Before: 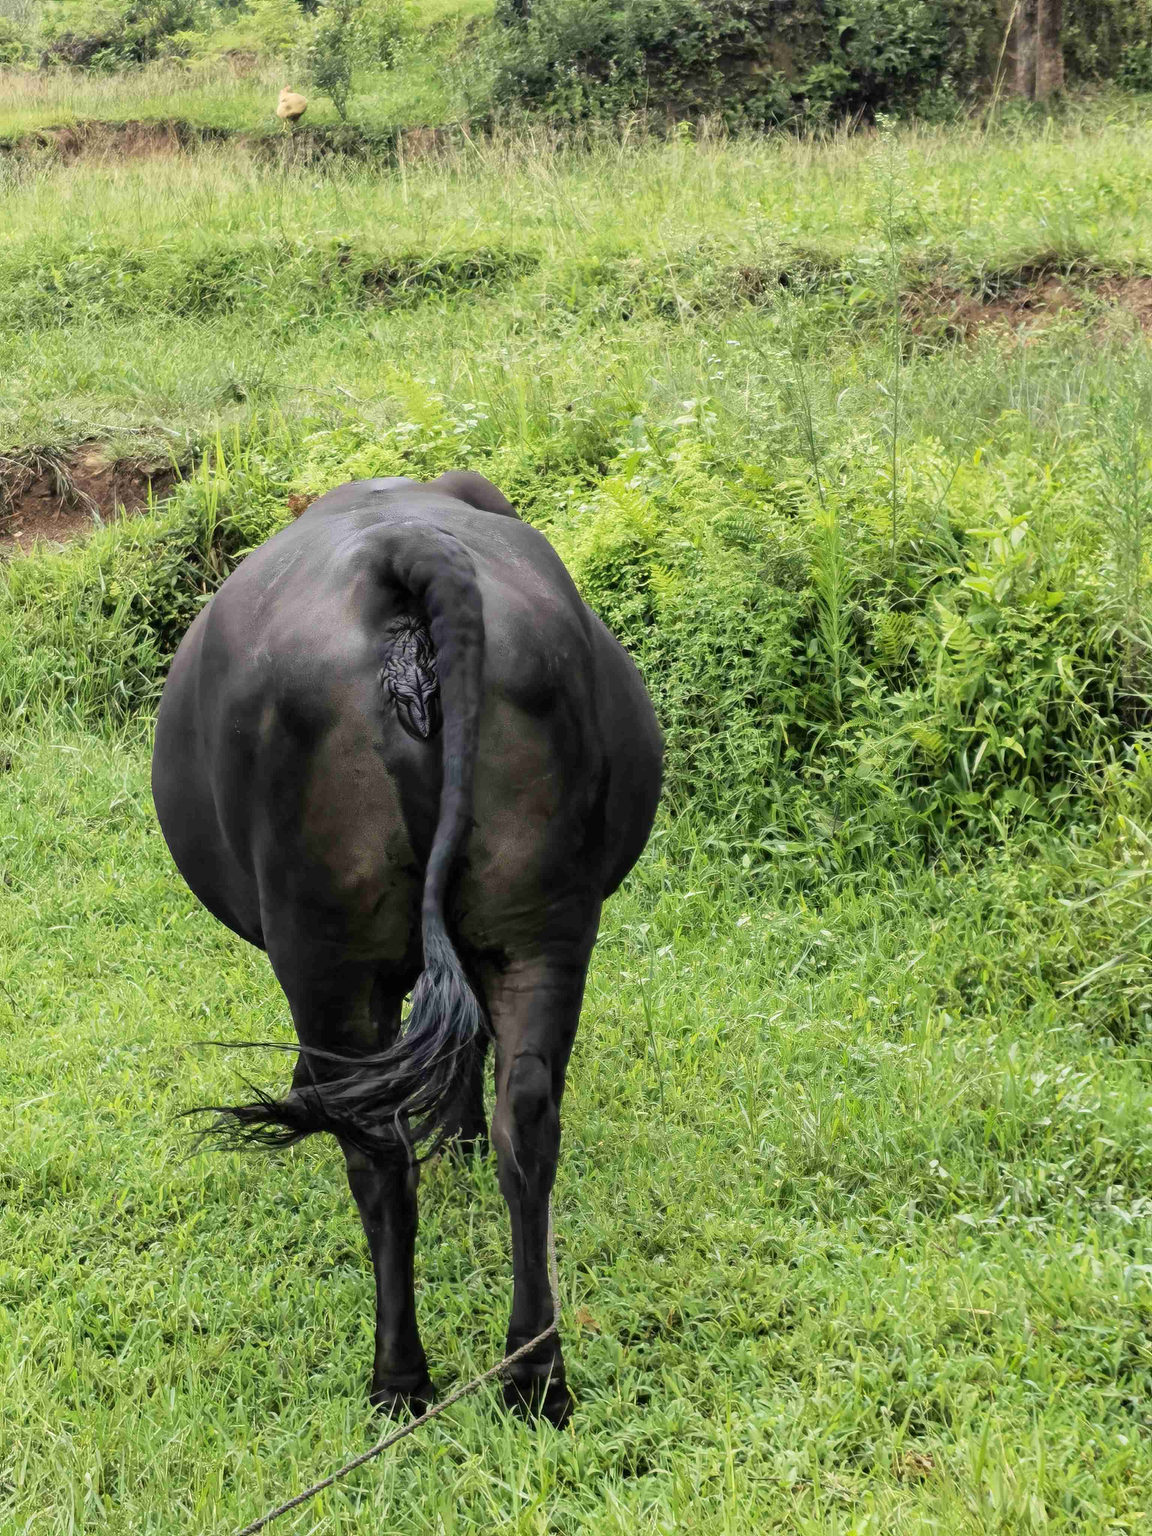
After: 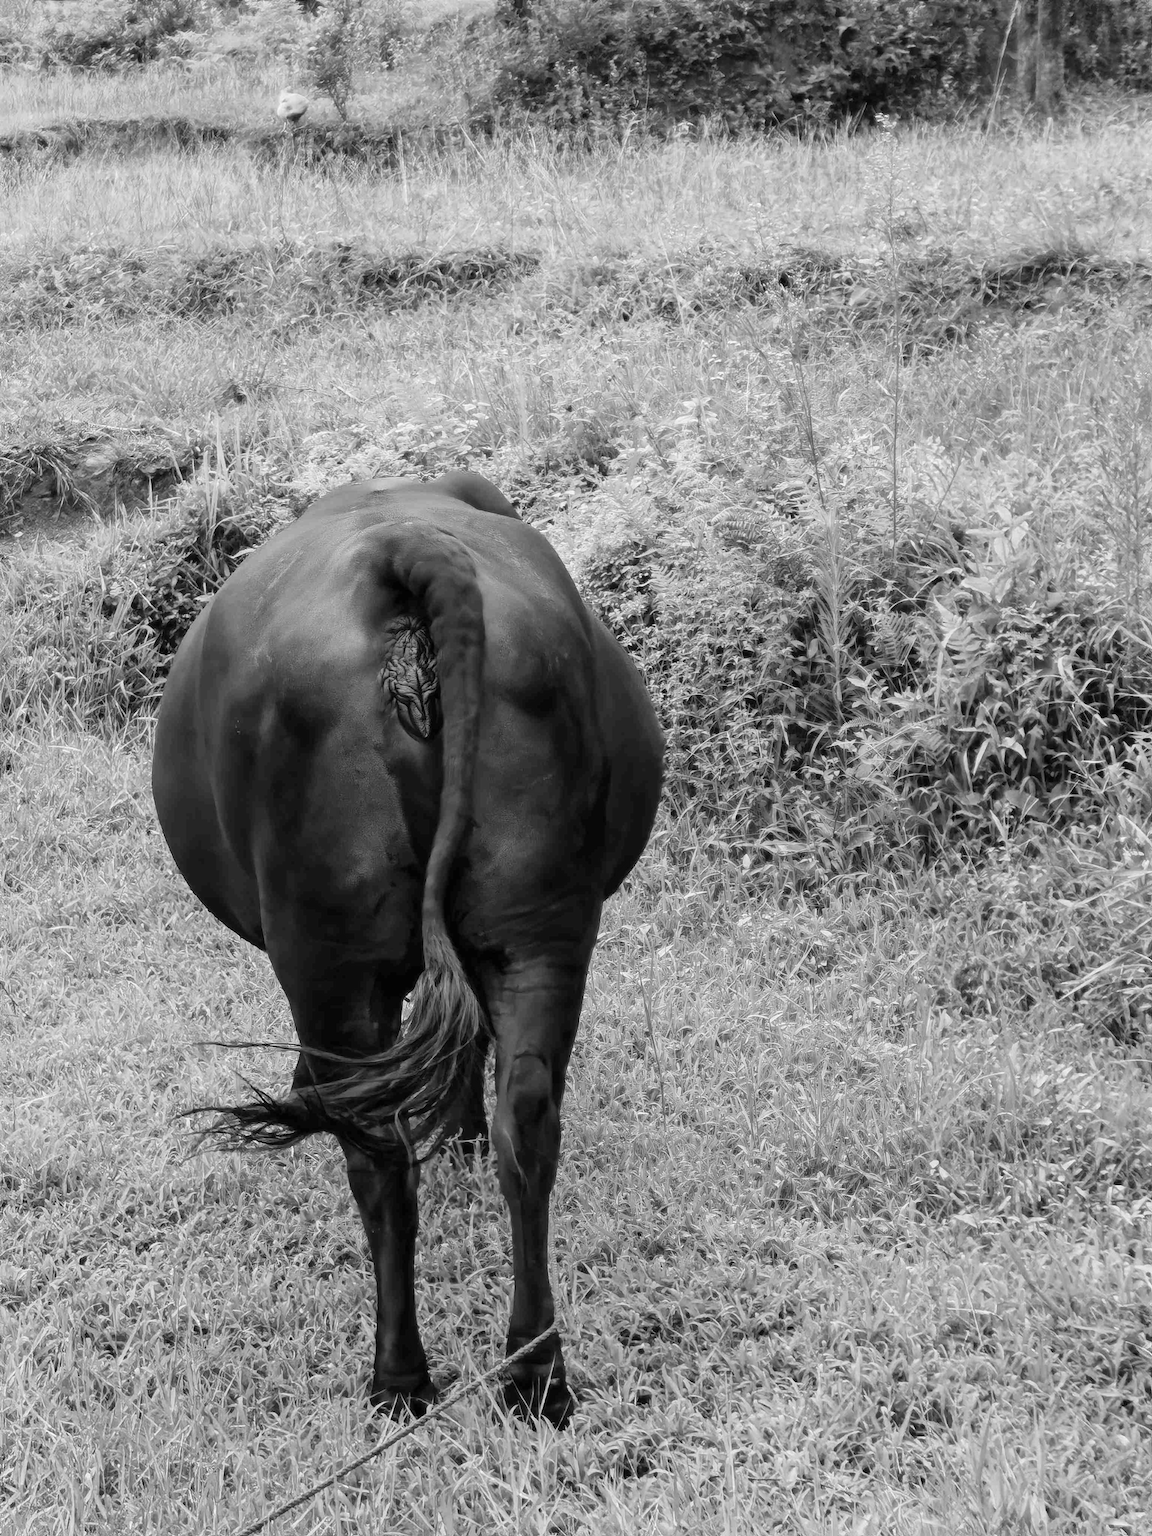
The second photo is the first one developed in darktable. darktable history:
white balance: red 0.976, blue 1.04
contrast brightness saturation: contrast 0.04, saturation 0.16
monochrome: a -6.99, b 35.61, size 1.4
